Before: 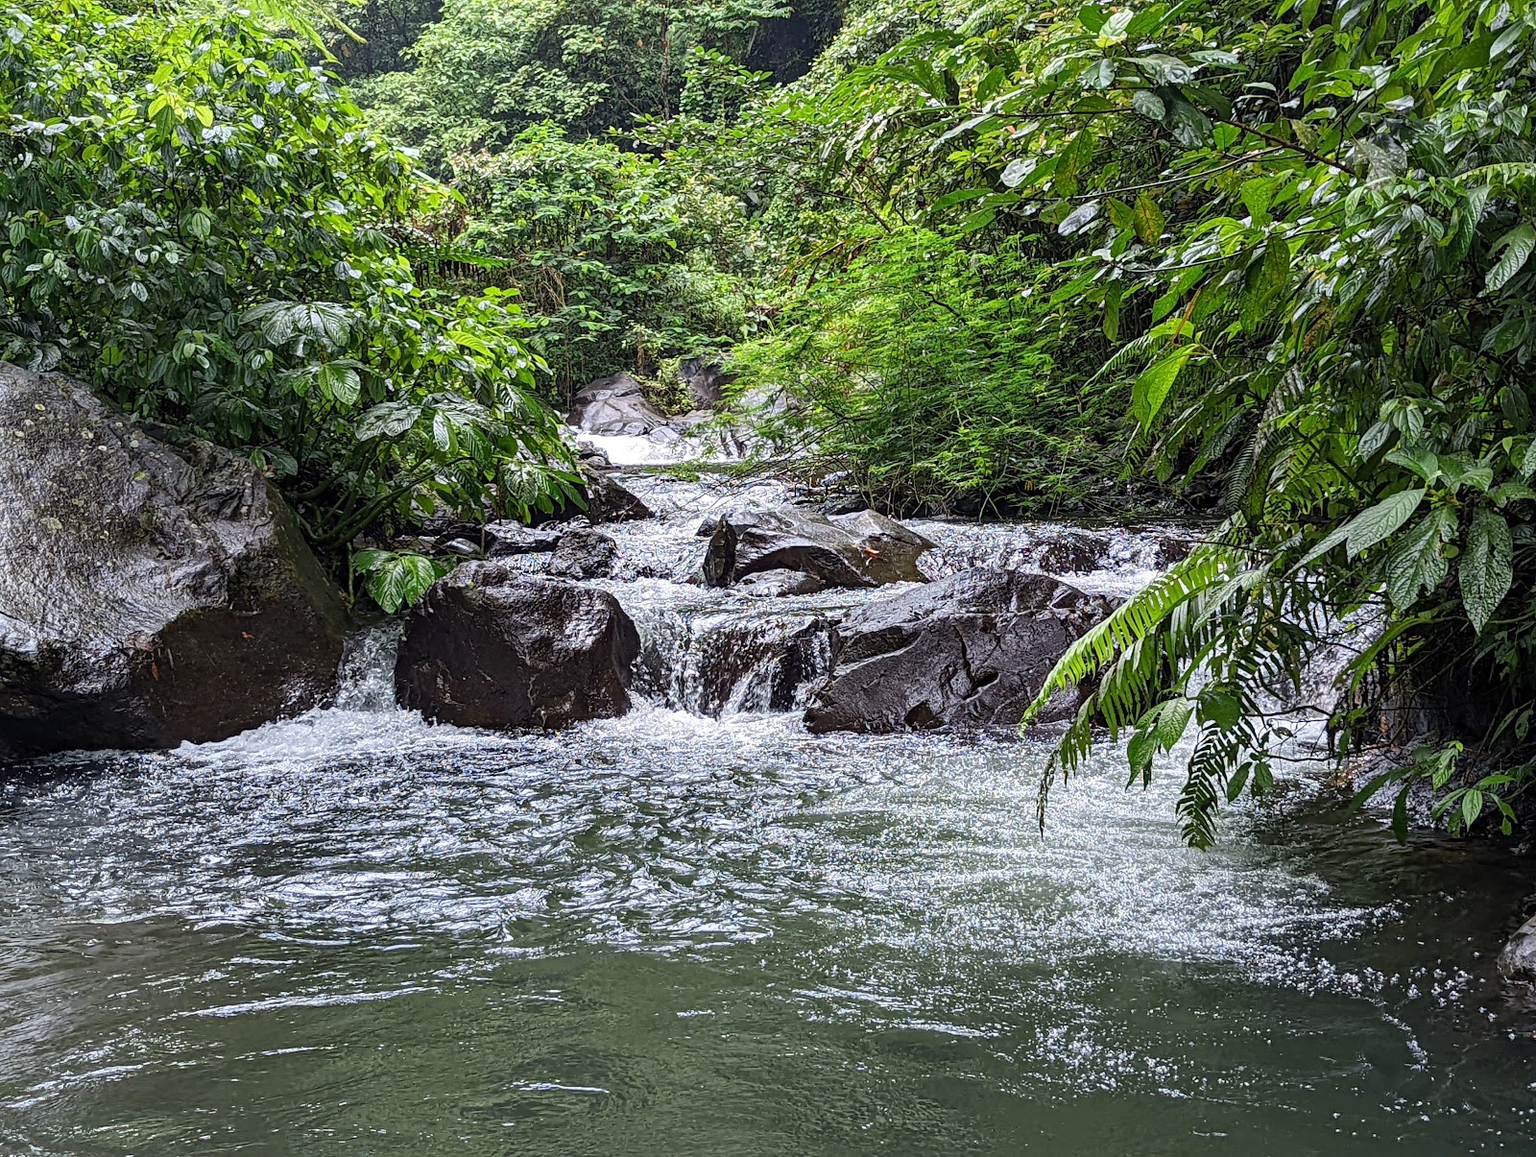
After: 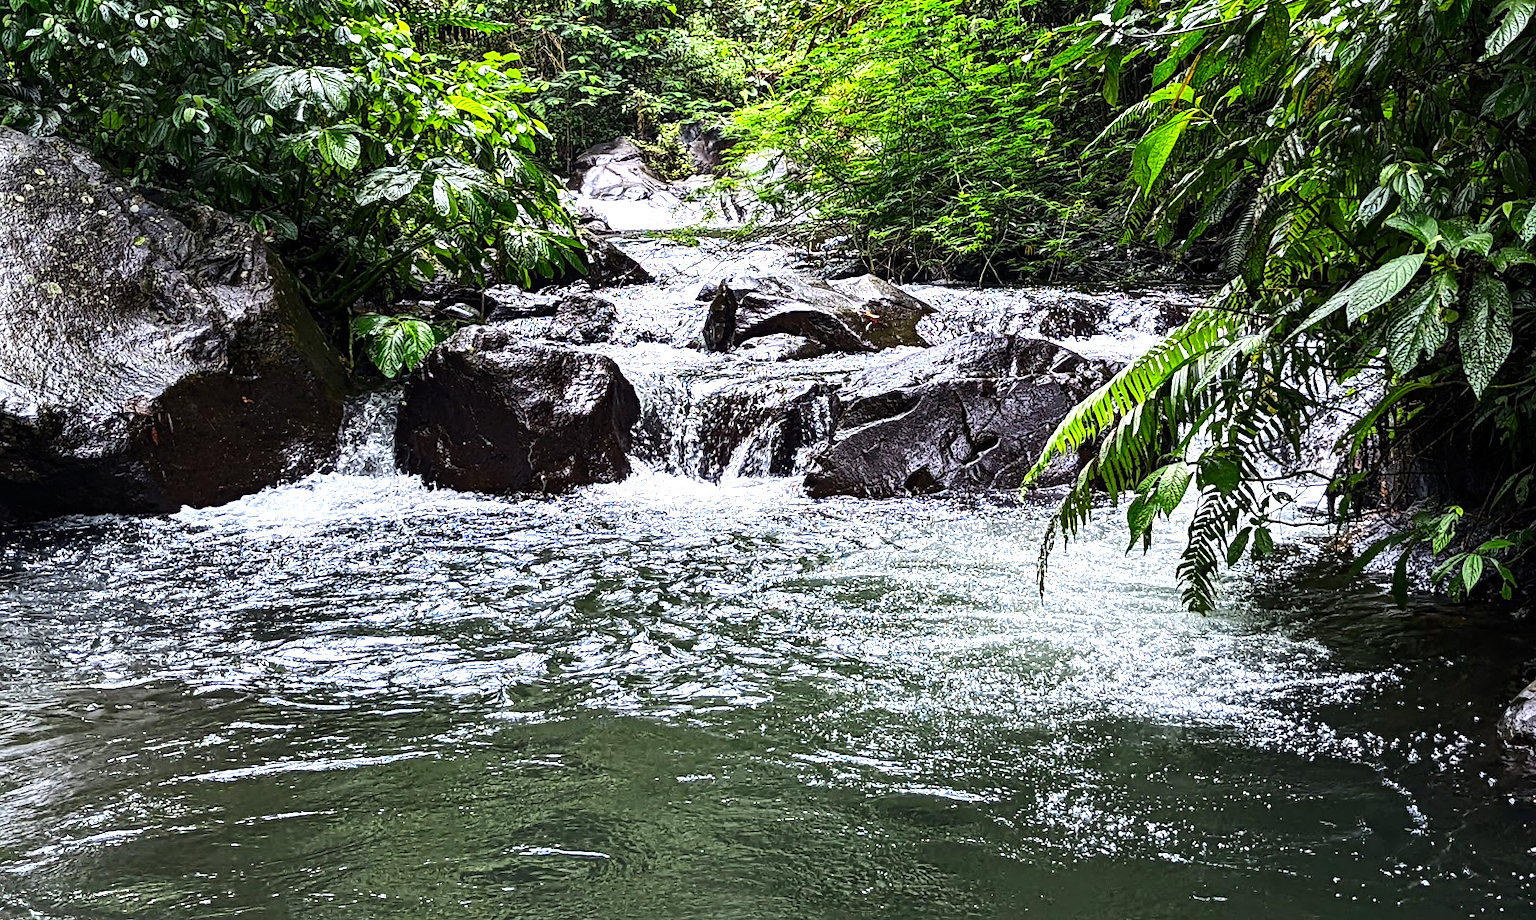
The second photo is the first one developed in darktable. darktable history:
crop and rotate: top 20.357%
contrast brightness saturation: contrast 0.091, saturation 0.282
tone equalizer: -8 EV -1.07 EV, -7 EV -0.991 EV, -6 EV -0.905 EV, -5 EV -0.588 EV, -3 EV 0.55 EV, -2 EV 0.858 EV, -1 EV 0.986 EV, +0 EV 1.08 EV, edges refinement/feathering 500, mask exposure compensation -1.57 EV, preserve details no
